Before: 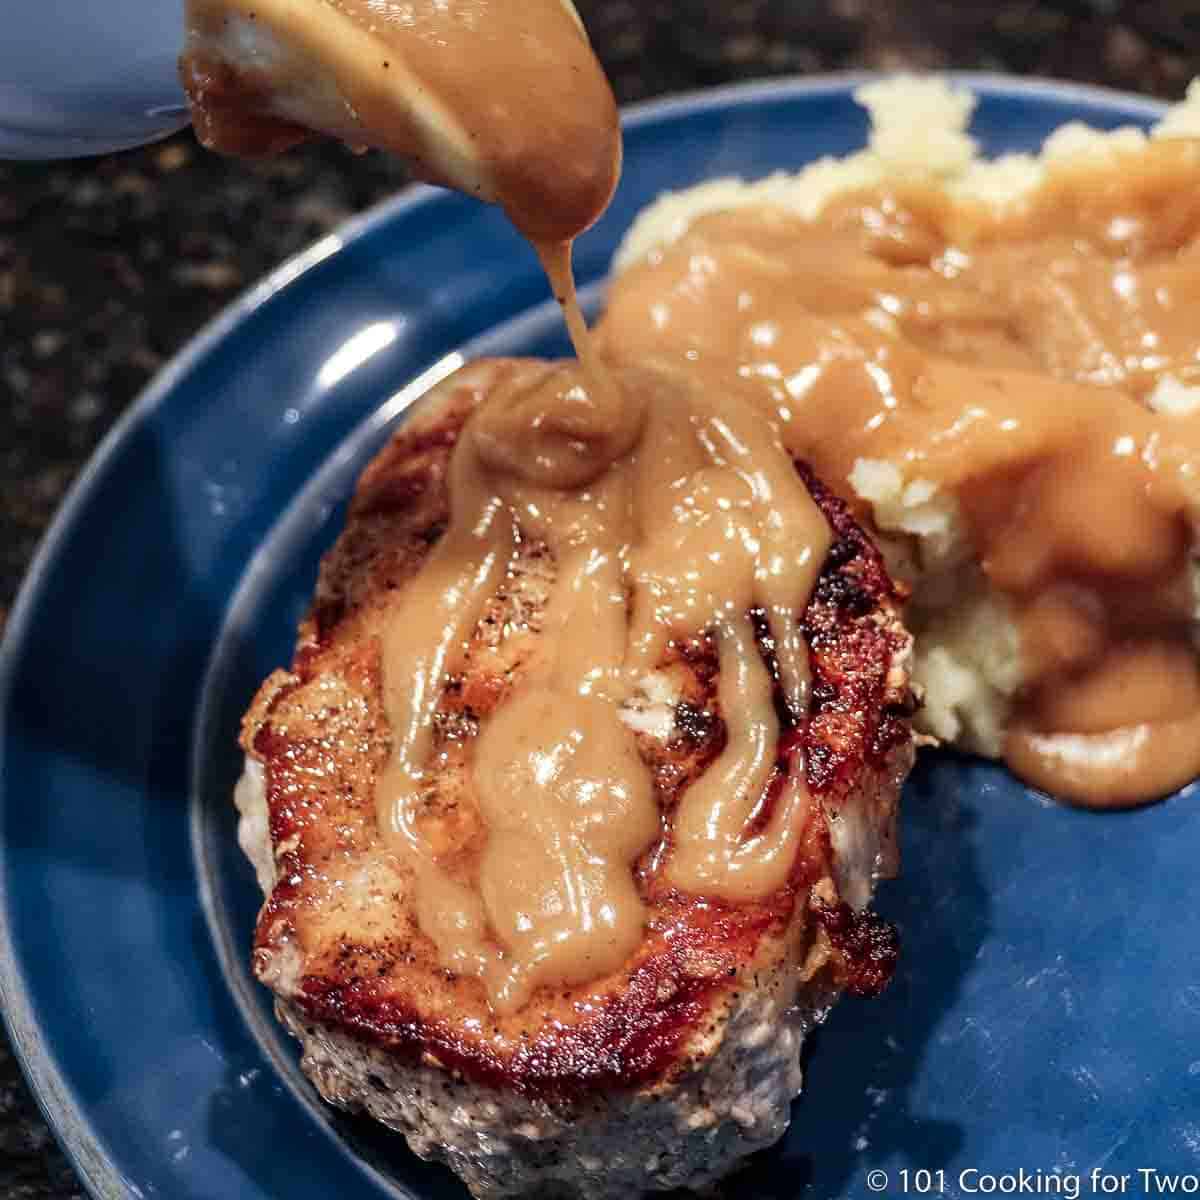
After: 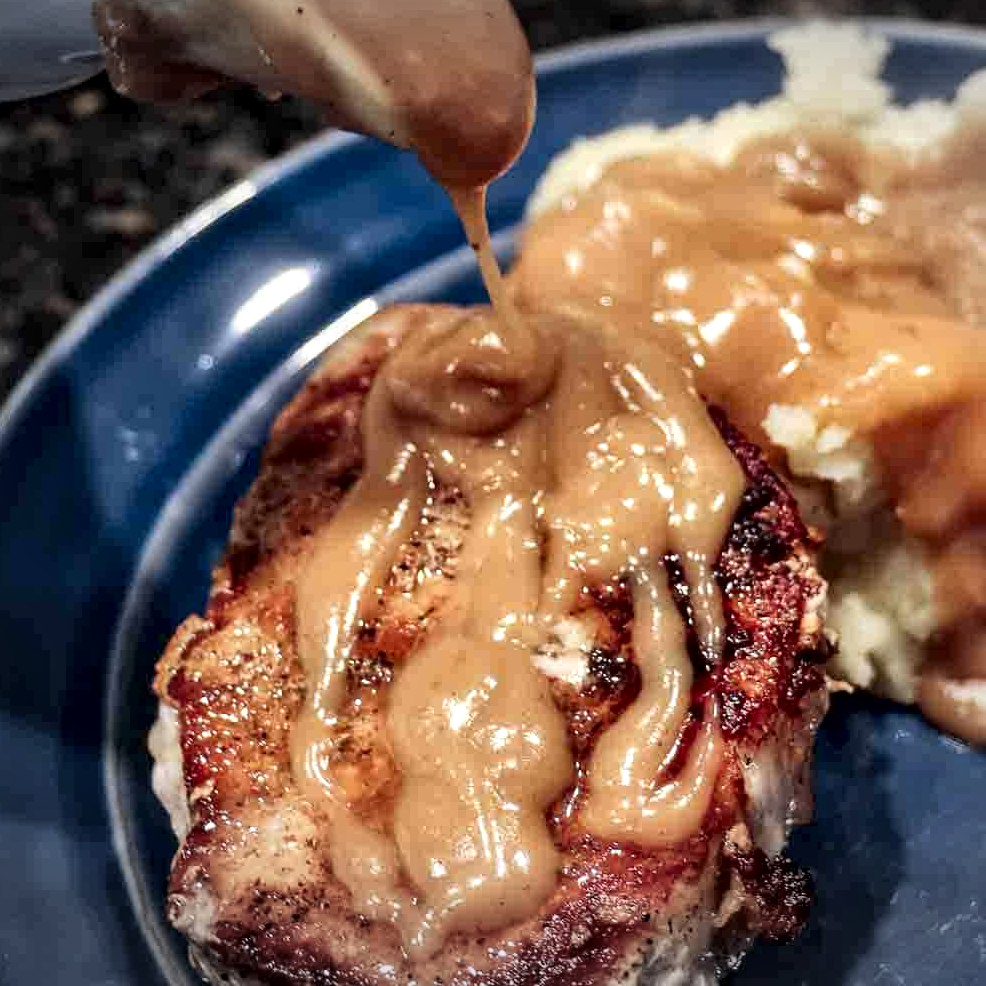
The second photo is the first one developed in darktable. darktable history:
local contrast: mode bilateral grid, contrast 25, coarseness 47, detail 151%, midtone range 0.2
vignetting: fall-off start 100%, brightness -0.282, width/height ratio 1.31
crop and rotate: left 7.196%, top 4.574%, right 10.605%, bottom 13.178%
